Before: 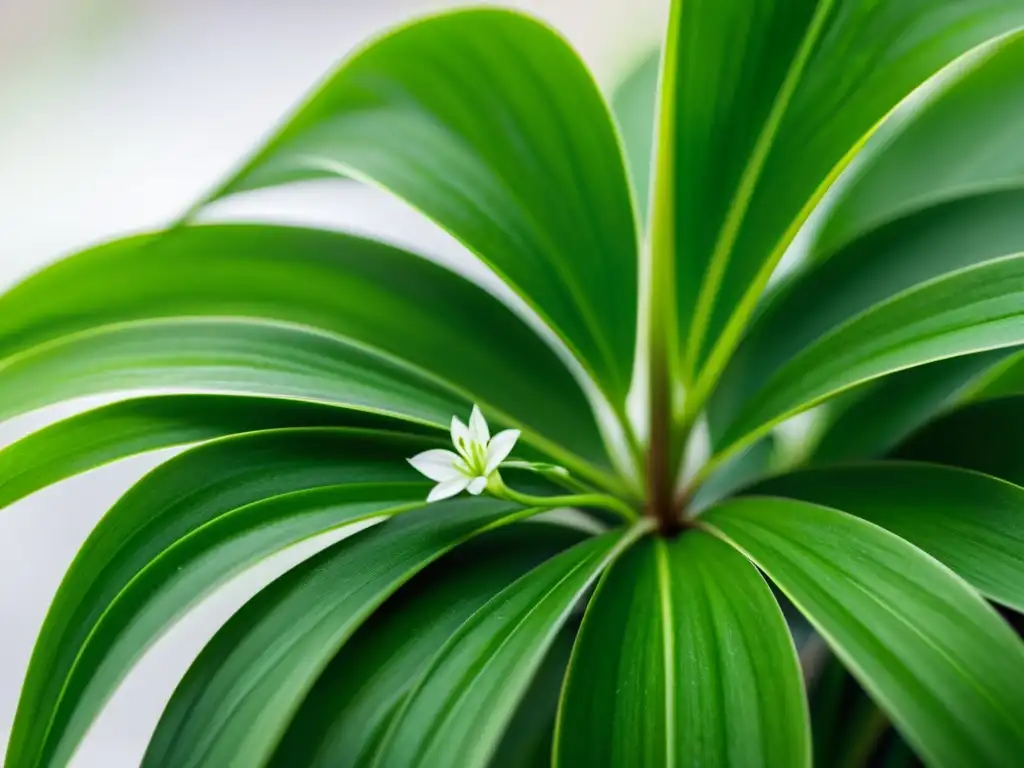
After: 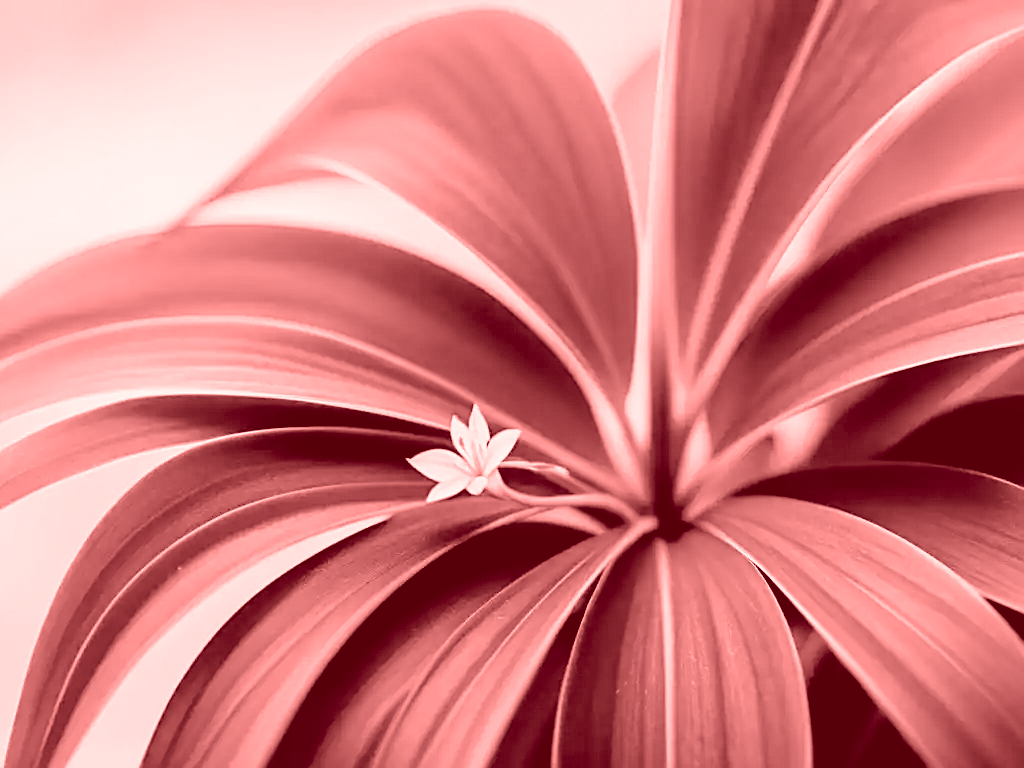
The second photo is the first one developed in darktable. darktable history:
colorize: saturation 60%, source mix 100%
sharpen: on, module defaults
filmic rgb: black relative exposure -3.92 EV, white relative exposure 3.14 EV, hardness 2.87
